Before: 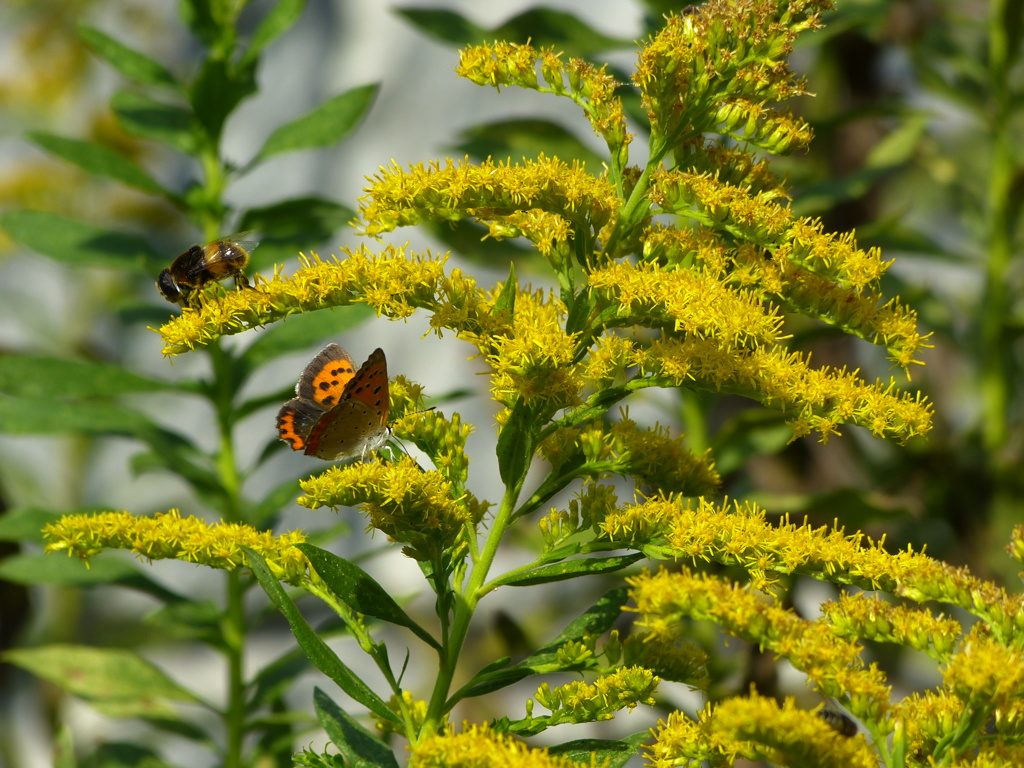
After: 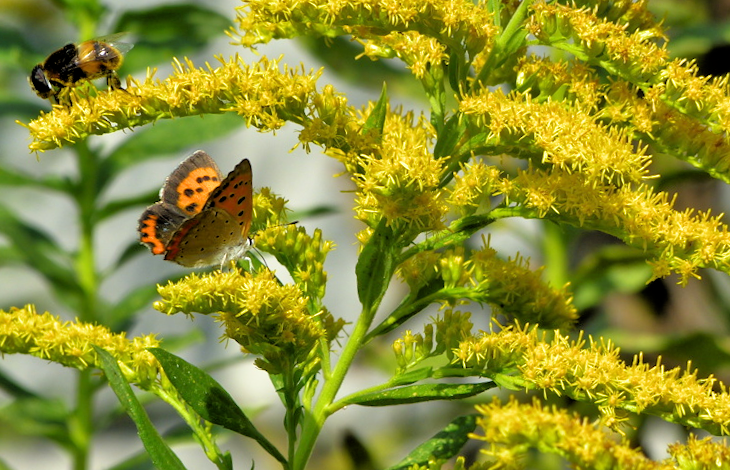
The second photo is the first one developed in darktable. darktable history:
crop and rotate: angle -4.1°, left 9.891%, top 21.109%, right 12.15%, bottom 11.979%
filmic rgb: black relative exposure -6.28 EV, white relative exposure 2.79 EV, target black luminance 0%, hardness 4.64, latitude 67.95%, contrast 1.292, shadows ↔ highlights balance -3.43%, color science v5 (2021), contrast in shadows safe, contrast in highlights safe
tone equalizer: -7 EV 0.158 EV, -6 EV 0.609 EV, -5 EV 1.15 EV, -4 EV 1.36 EV, -3 EV 1.15 EV, -2 EV 0.6 EV, -1 EV 0.168 EV
